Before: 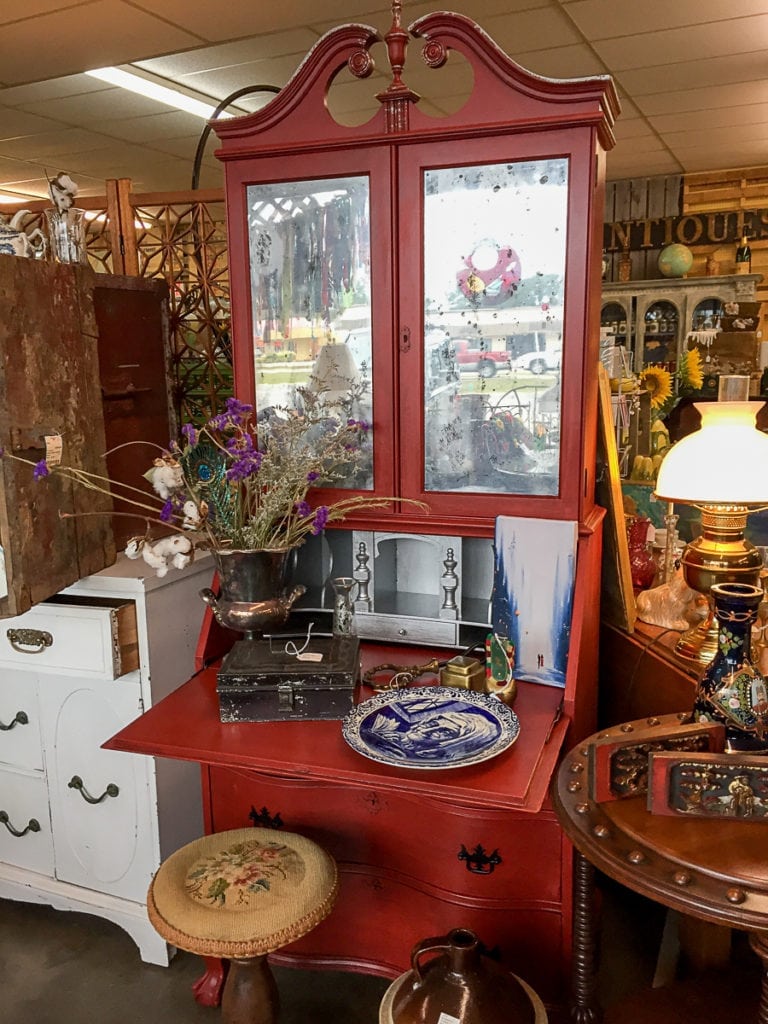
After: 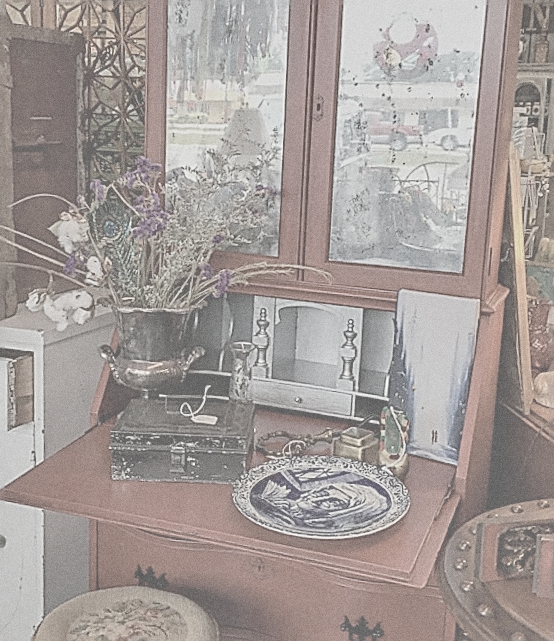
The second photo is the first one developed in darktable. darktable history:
crop and rotate: angle -3.37°, left 9.79%, top 20.73%, right 12.42%, bottom 11.82%
grain: coarseness 0.09 ISO
contrast brightness saturation: contrast -0.32, brightness 0.75, saturation -0.78
shadows and highlights: highlights color adjustment 0%, low approximation 0.01, soften with gaussian
exposure: exposure -0.36 EV, compensate highlight preservation false
sharpen: radius 1.685, amount 1.294
